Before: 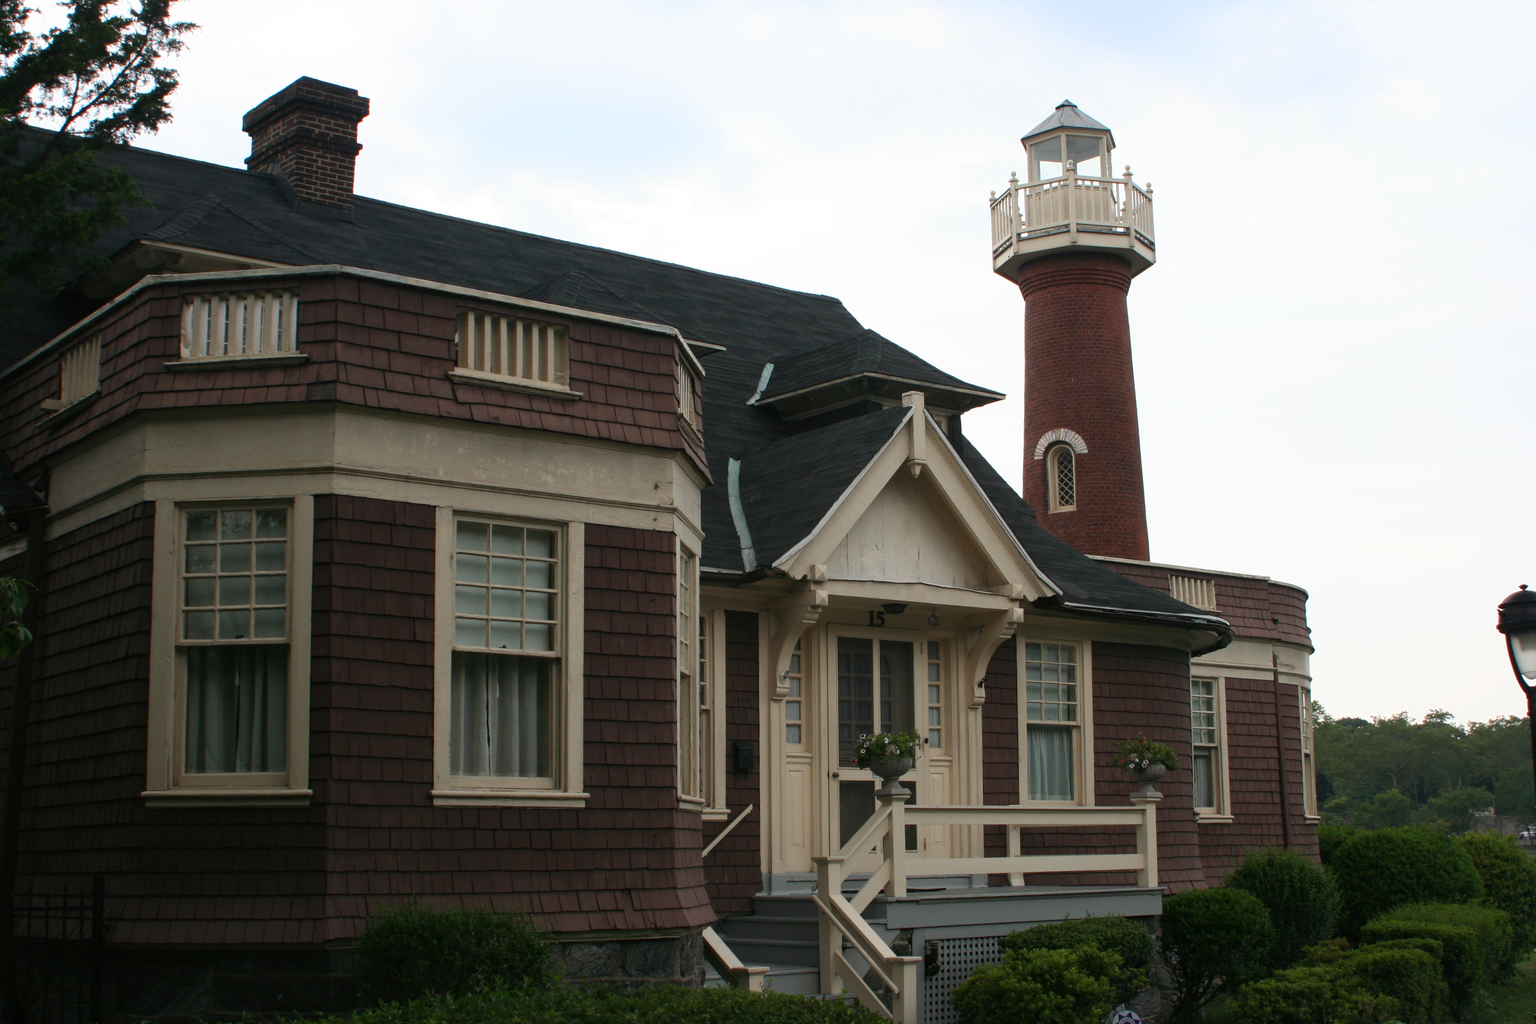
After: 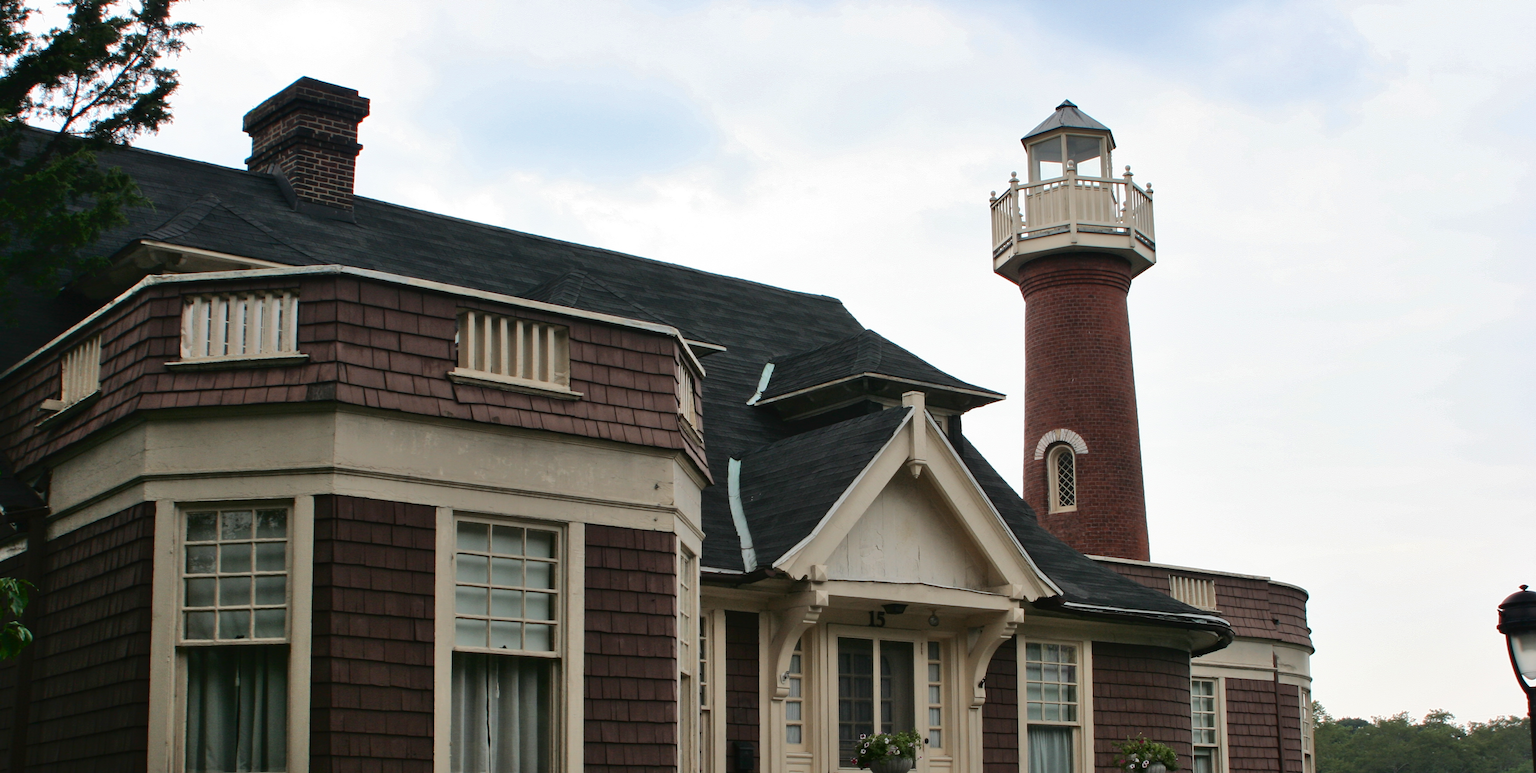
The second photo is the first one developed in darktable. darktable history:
crop: bottom 24.4%
tone curve: curves: ch0 [(0, 0) (0.003, 0.006) (0.011, 0.014) (0.025, 0.024) (0.044, 0.035) (0.069, 0.046) (0.1, 0.074) (0.136, 0.115) (0.177, 0.161) (0.224, 0.226) (0.277, 0.293) (0.335, 0.364) (0.399, 0.441) (0.468, 0.52) (0.543, 0.58) (0.623, 0.657) (0.709, 0.72) (0.801, 0.794) (0.898, 0.883) (1, 1)], color space Lab, independent channels, preserve colors none
shadows and highlights: low approximation 0.01, soften with gaussian
